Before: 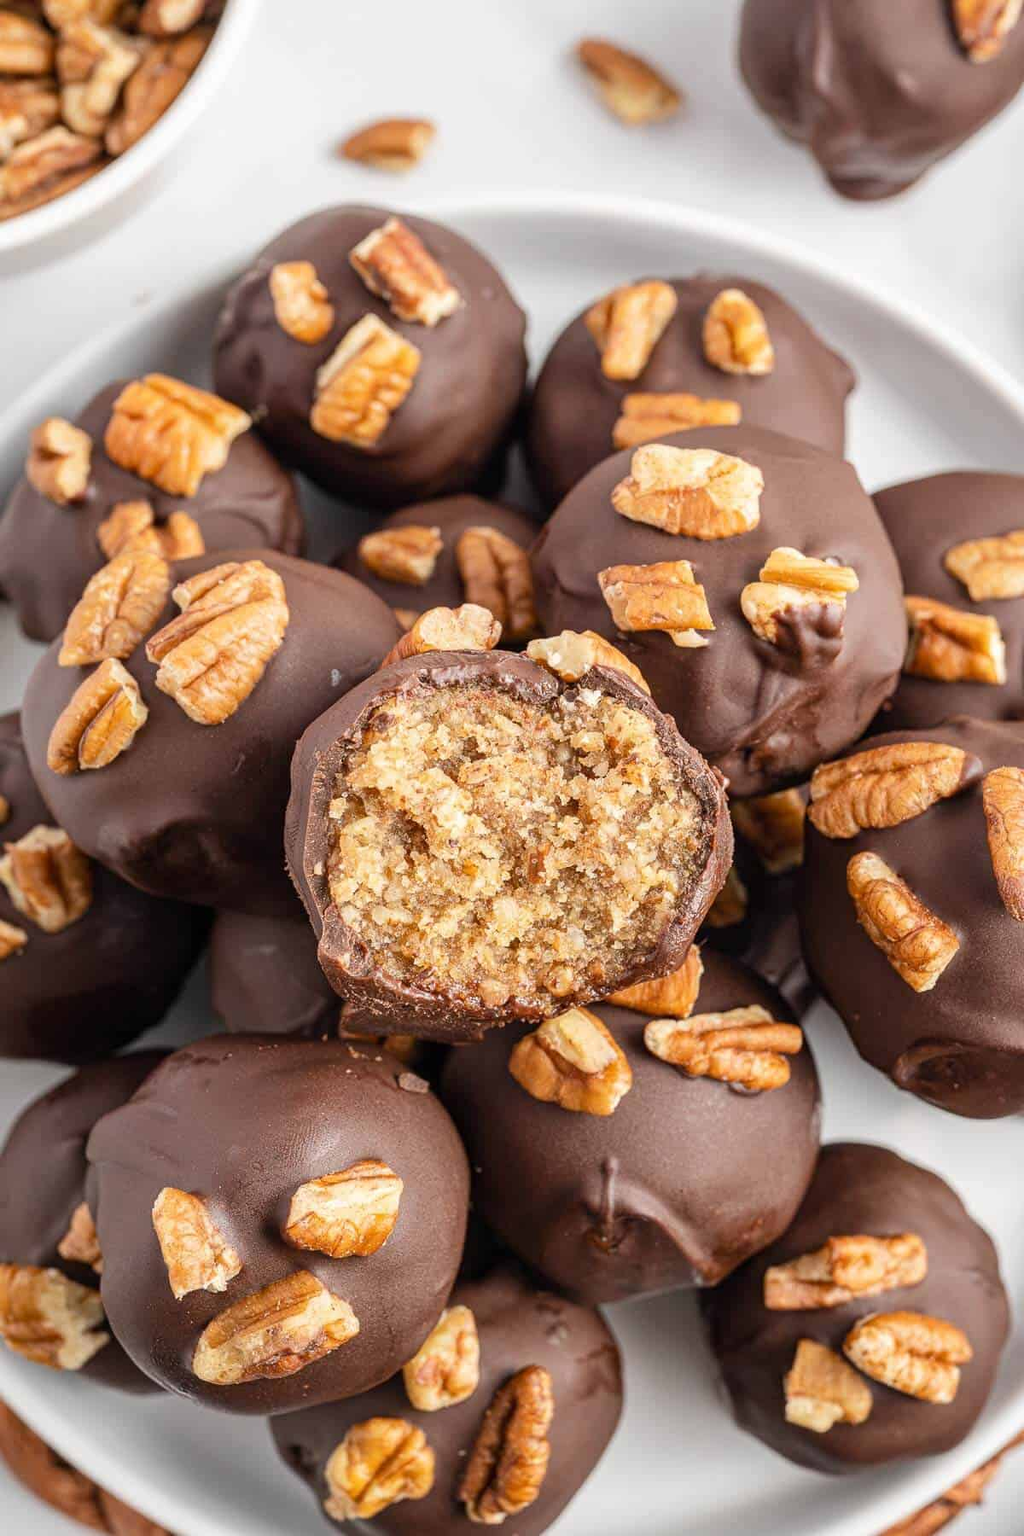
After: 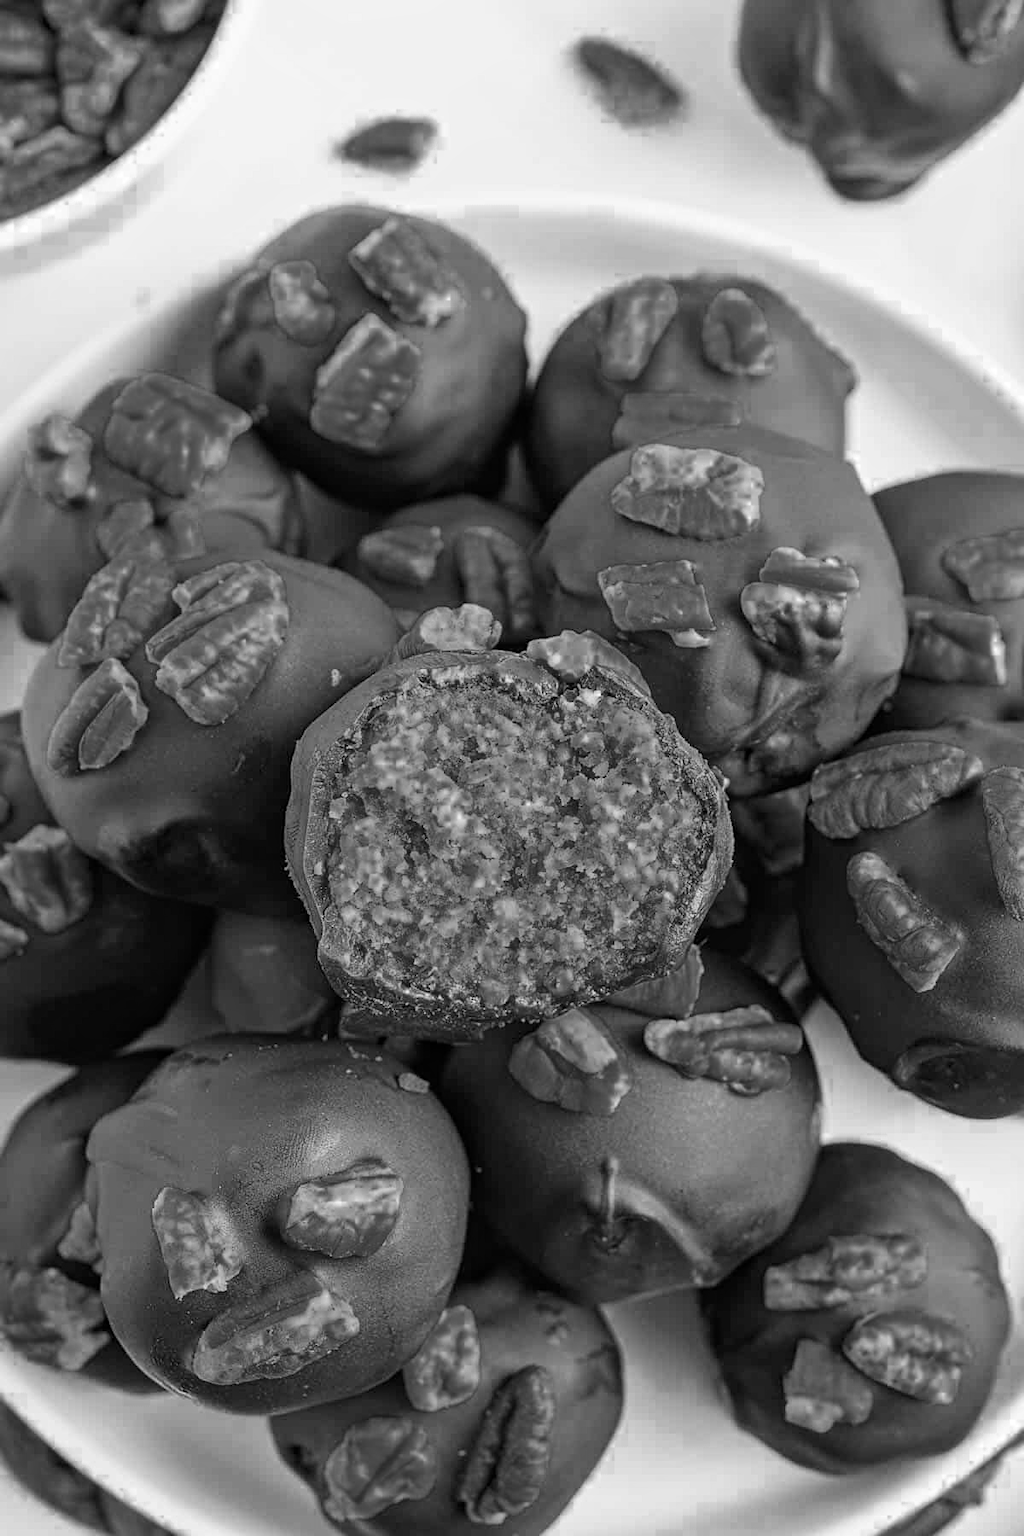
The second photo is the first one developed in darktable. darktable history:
color zones: curves: ch0 [(0.287, 0.048) (0.493, 0.484) (0.737, 0.816)]; ch1 [(0, 0) (0.143, 0) (0.286, 0) (0.429, 0) (0.571, 0) (0.714, 0) (0.857, 0)]
sharpen: amount 0.201
shadows and highlights: shadows 1.21, highlights 41.1
tone curve: curves: ch0 [(0, 0.013) (0.036, 0.035) (0.274, 0.288) (0.504, 0.536) (0.844, 0.84) (1, 0.97)]; ch1 [(0, 0) (0.389, 0.403) (0.462, 0.48) (0.499, 0.5) (0.524, 0.529) (0.567, 0.603) (0.626, 0.651) (0.749, 0.781) (1, 1)]; ch2 [(0, 0) (0.464, 0.478) (0.5, 0.501) (0.533, 0.539) (0.599, 0.6) (0.704, 0.732) (1, 1)], color space Lab, independent channels, preserve colors none
local contrast: mode bilateral grid, contrast 28, coarseness 16, detail 116%, midtone range 0.2
